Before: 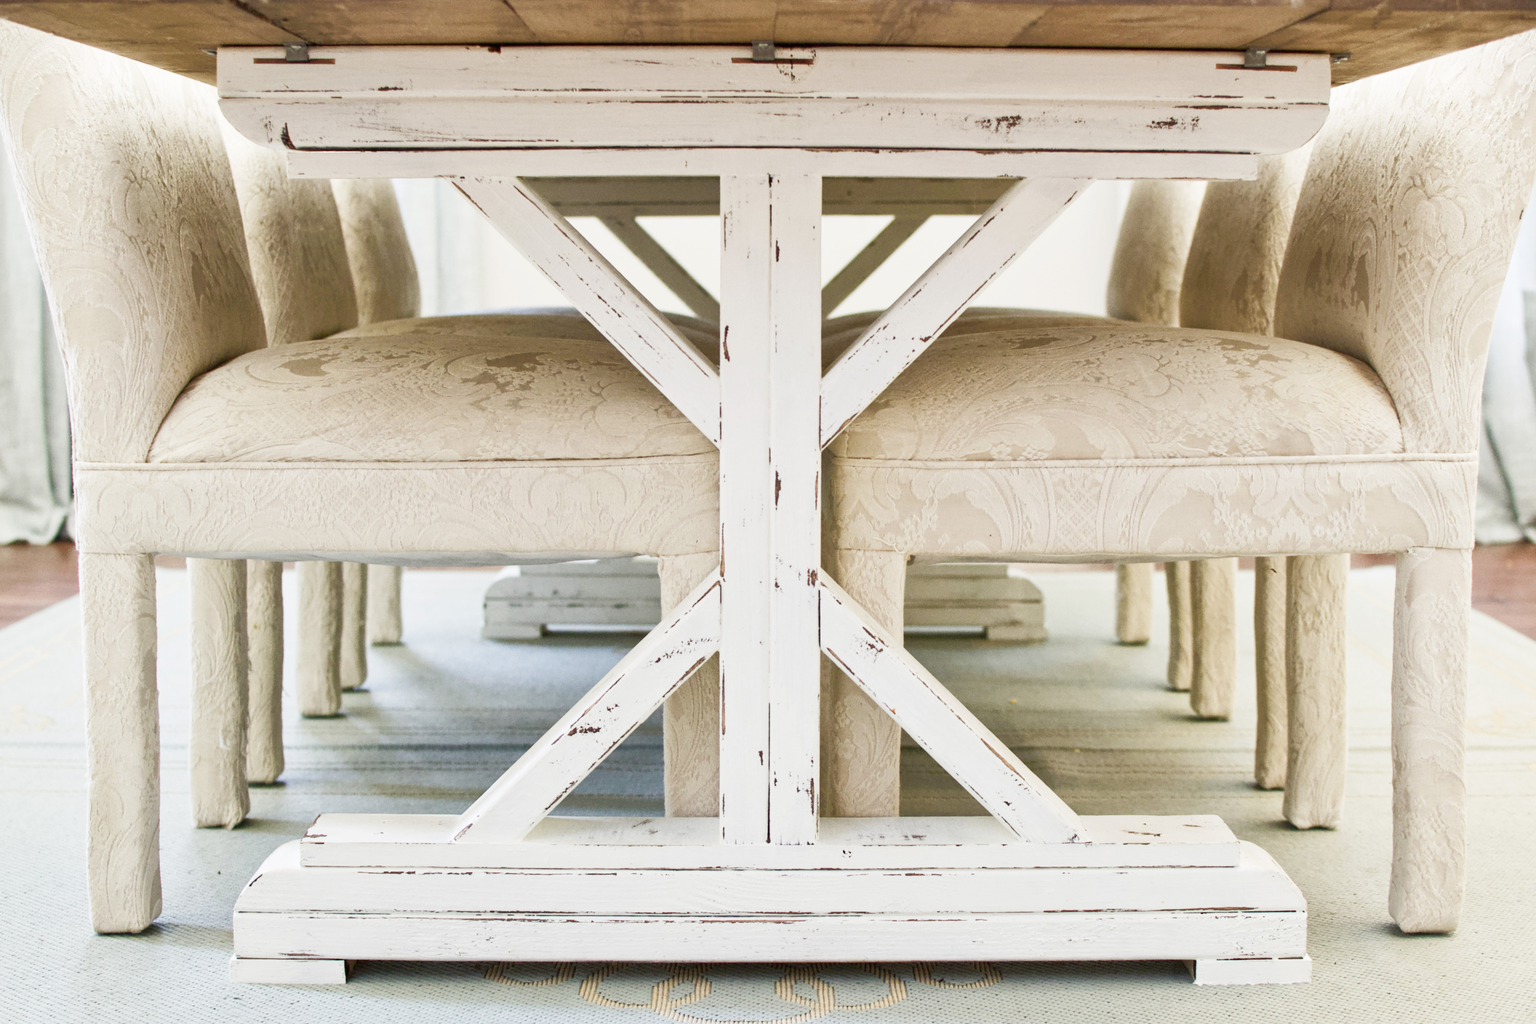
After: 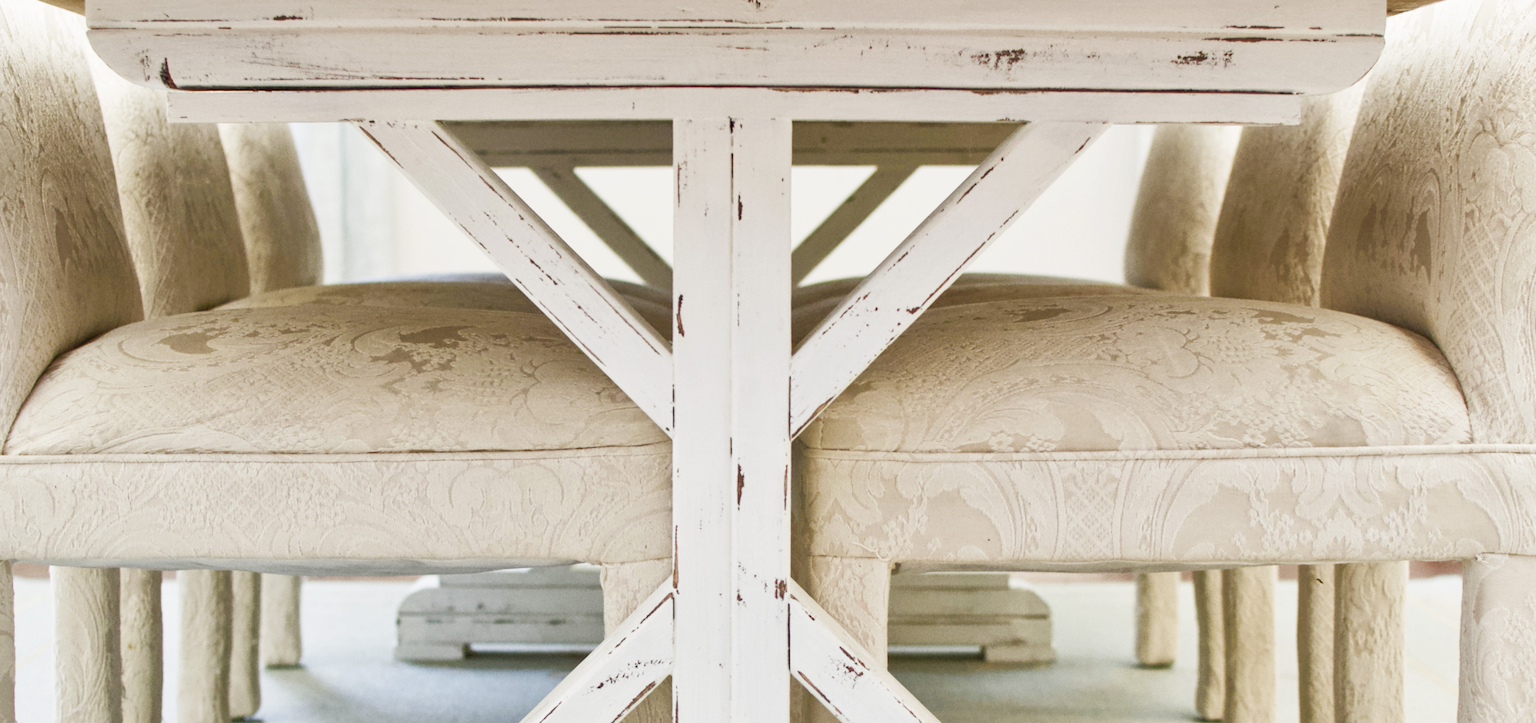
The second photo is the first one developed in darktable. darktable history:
crop and rotate: left 9.412%, top 7.208%, right 4.994%, bottom 32.311%
shadows and highlights: shadows 25.75, highlights -26.05
